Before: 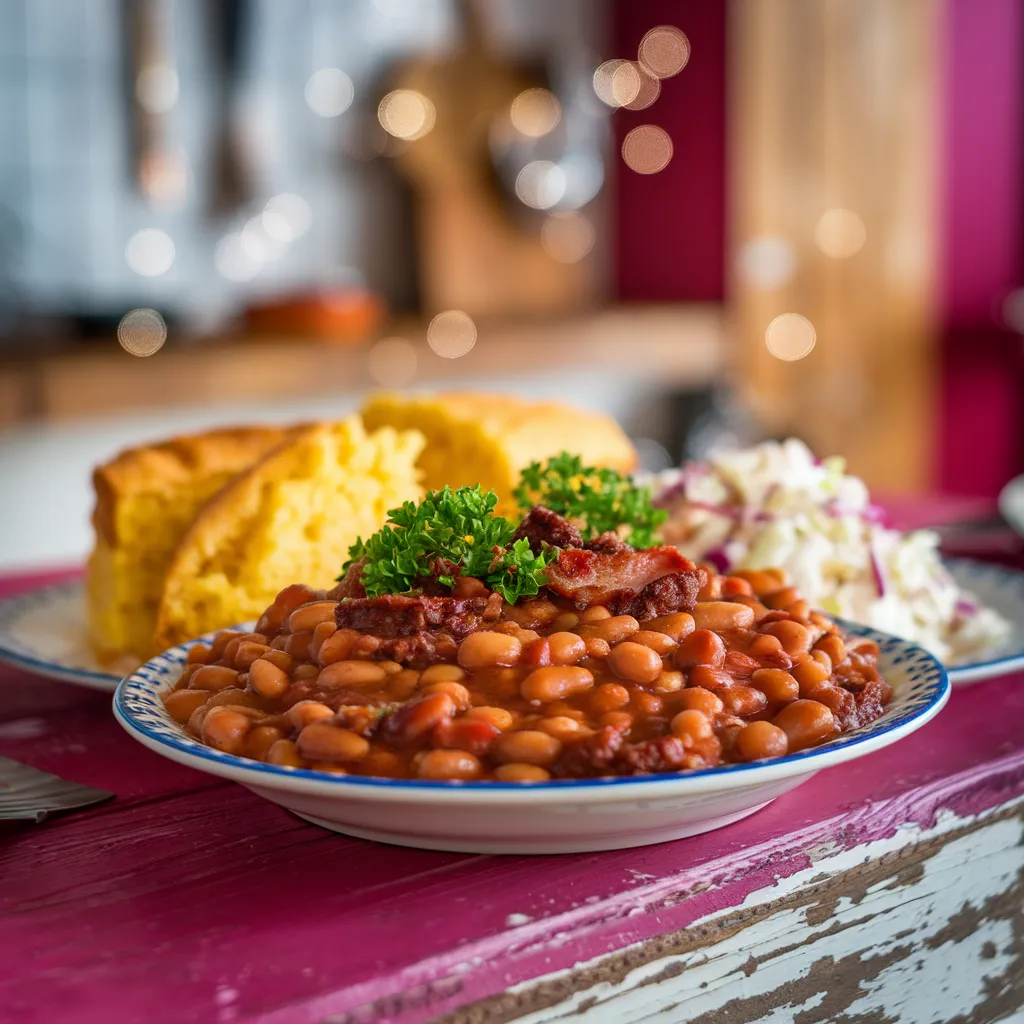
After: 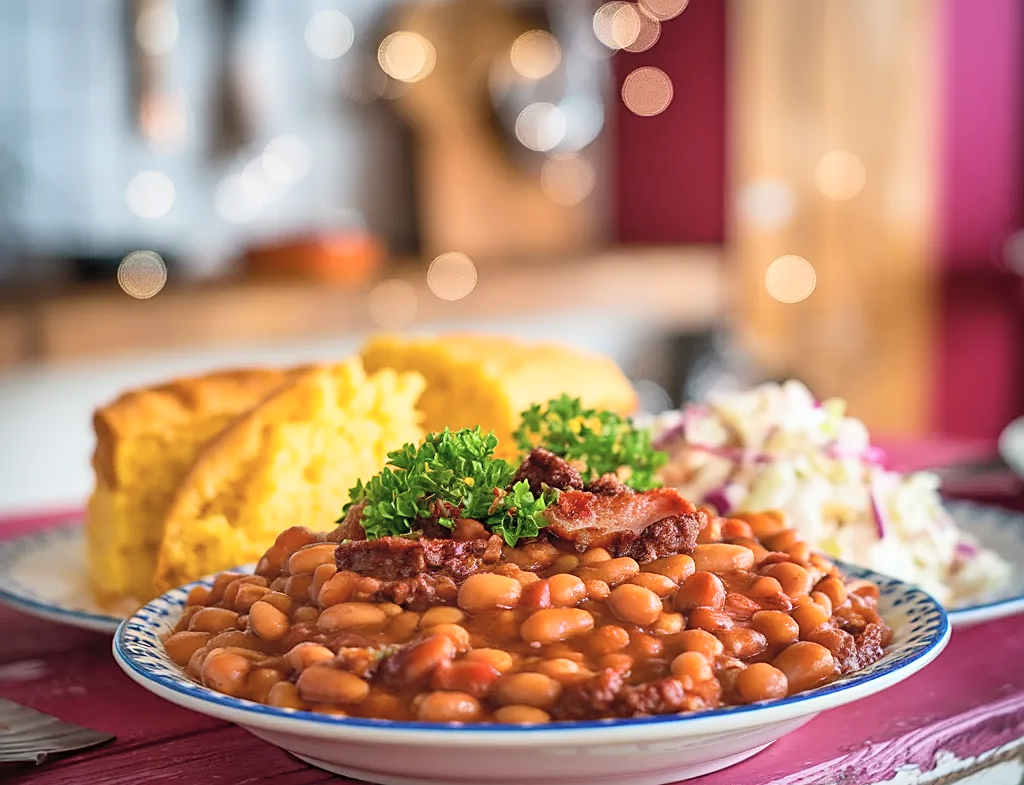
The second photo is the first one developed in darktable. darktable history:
crop: top 5.667%, bottom 17.637%
contrast brightness saturation: contrast 0.14, brightness 0.21
sharpen: on, module defaults
